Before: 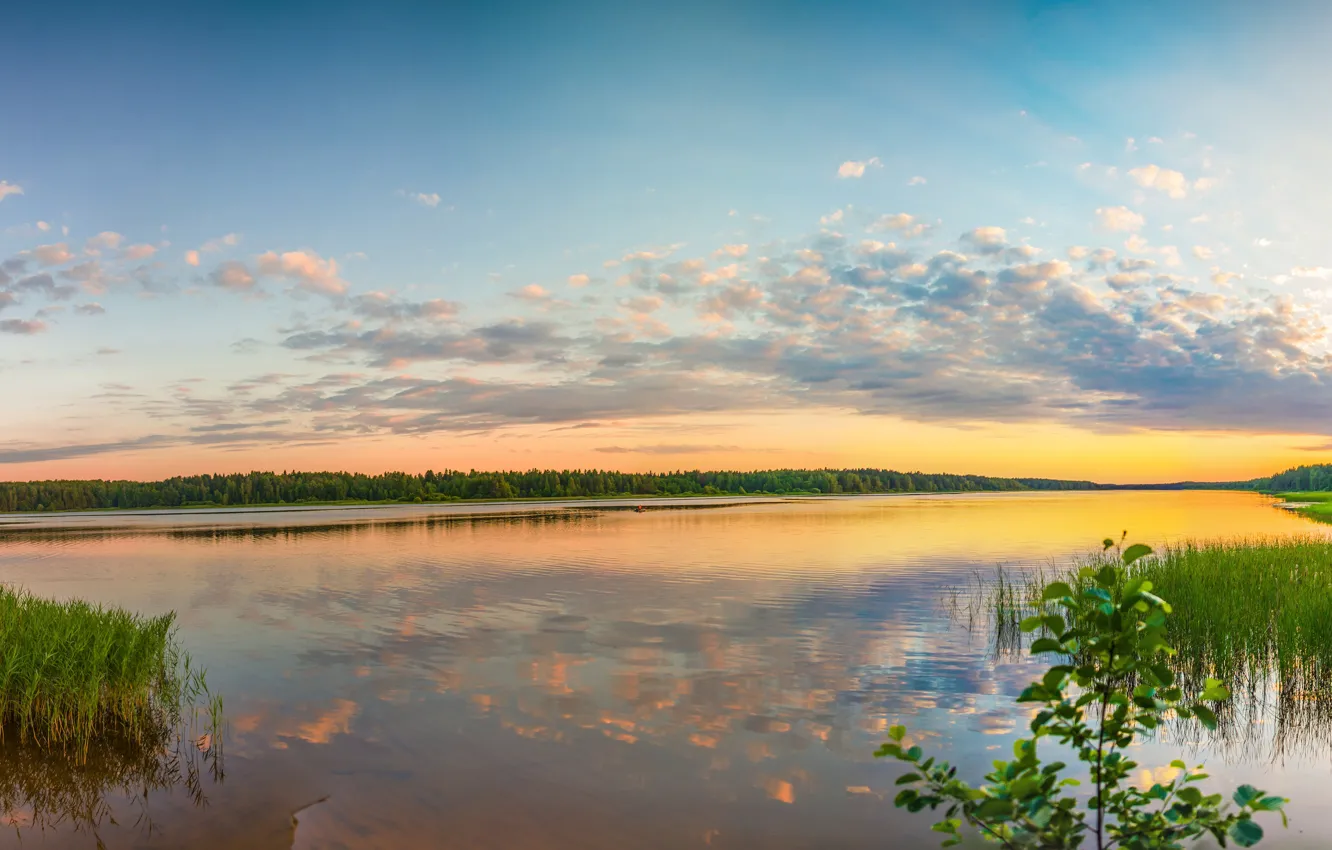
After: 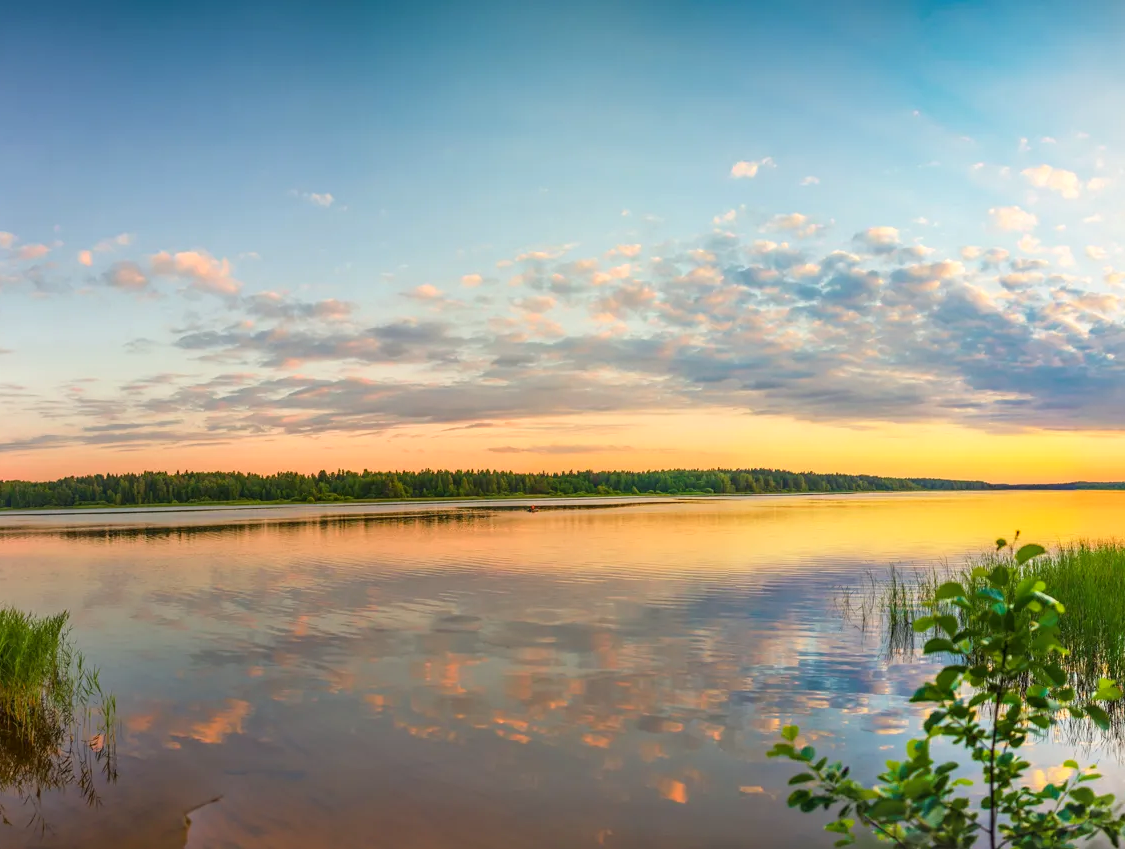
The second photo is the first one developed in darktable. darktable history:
color calibration: illuminant same as pipeline (D50), adaptation XYZ, x 0.345, y 0.358, temperature 5007.47 K
crop: left 8.076%, right 7.415%
exposure: exposure 0.131 EV, compensate highlight preservation false
color zones: curves: ch1 [(0, 0.513) (0.143, 0.524) (0.286, 0.511) (0.429, 0.506) (0.571, 0.503) (0.714, 0.503) (0.857, 0.508) (1, 0.513)], mix 101.37%
